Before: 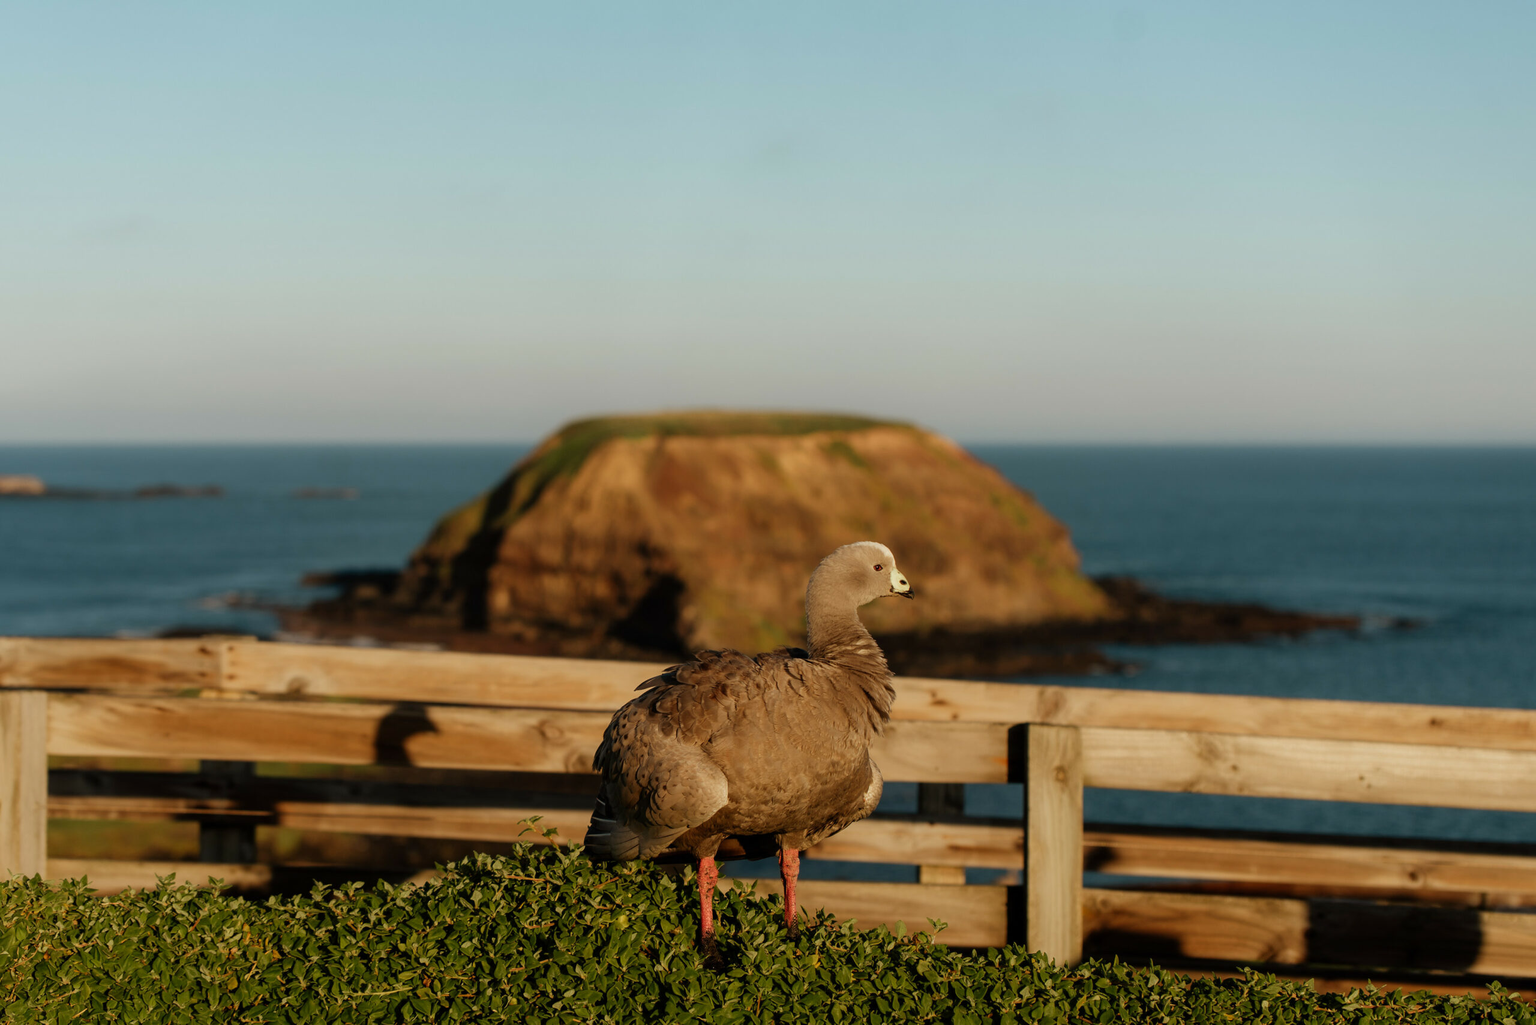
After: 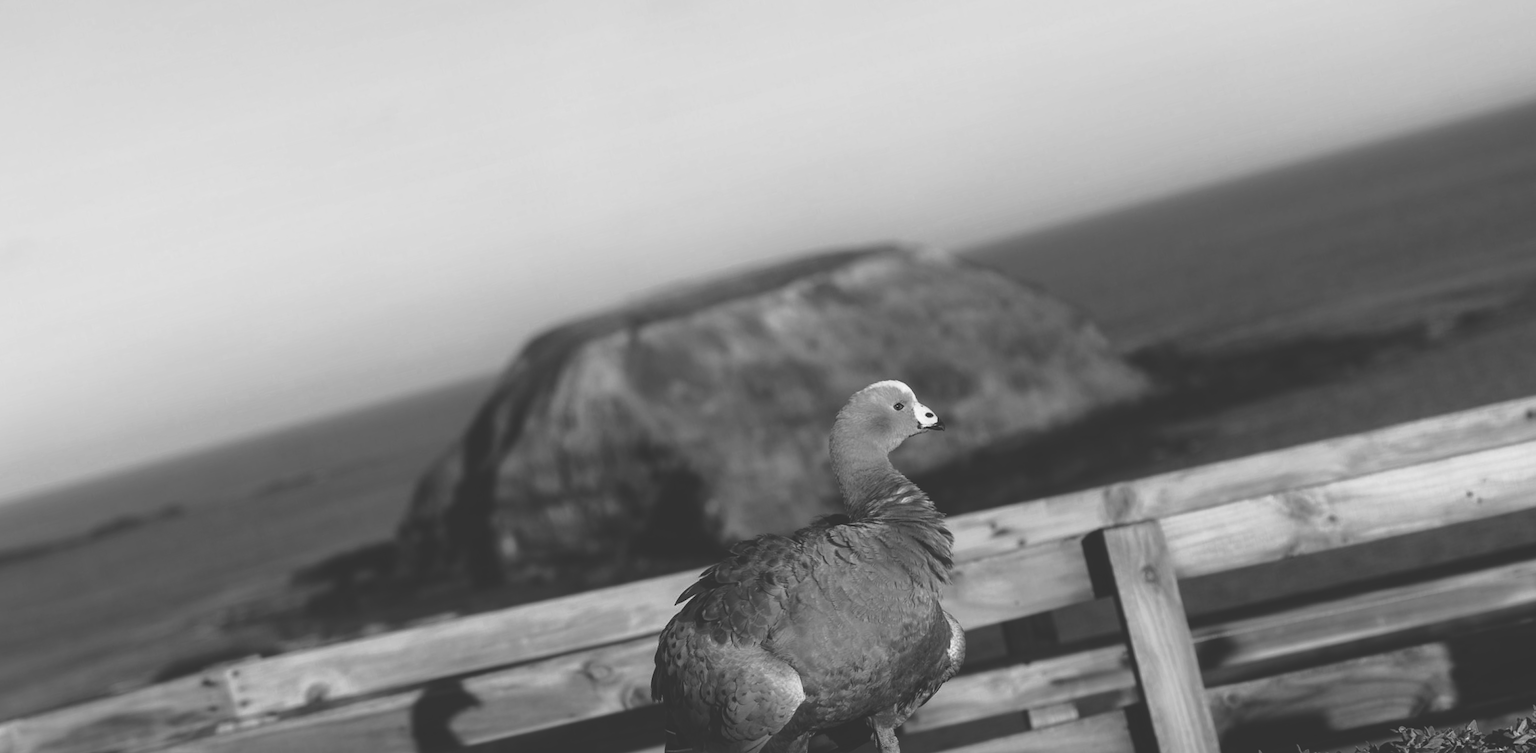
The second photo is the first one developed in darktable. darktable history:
exposure: black level correction 0, exposure 0.5 EV, compensate highlight preservation false
tone curve: curves: ch0 [(0.013, 0) (0.061, 0.068) (0.239, 0.256) (0.502, 0.505) (0.683, 0.676) (0.761, 0.773) (0.858, 0.858) (0.987, 0.945)]; ch1 [(0, 0) (0.172, 0.123) (0.304, 0.288) (0.414, 0.44) (0.472, 0.473) (0.502, 0.508) (0.521, 0.528) (0.583, 0.595) (0.654, 0.673) (0.728, 0.761) (1, 1)]; ch2 [(0, 0) (0.411, 0.424) (0.485, 0.476) (0.502, 0.502) (0.553, 0.557) (0.57, 0.576) (1, 1)], color space Lab, independent channels, preserve colors none
monochrome: on, module defaults
velvia: on, module defaults
rgb curve: curves: ch0 [(0, 0.186) (0.314, 0.284) (0.576, 0.466) (0.805, 0.691) (0.936, 0.886)]; ch1 [(0, 0.186) (0.314, 0.284) (0.581, 0.534) (0.771, 0.746) (0.936, 0.958)]; ch2 [(0, 0.216) (0.275, 0.39) (1, 1)], mode RGB, independent channels, compensate middle gray true, preserve colors none
rotate and perspective: rotation -14.8°, crop left 0.1, crop right 0.903, crop top 0.25, crop bottom 0.748
color correction: highlights a* 0.816, highlights b* 2.78, saturation 1.1
white balance: emerald 1
